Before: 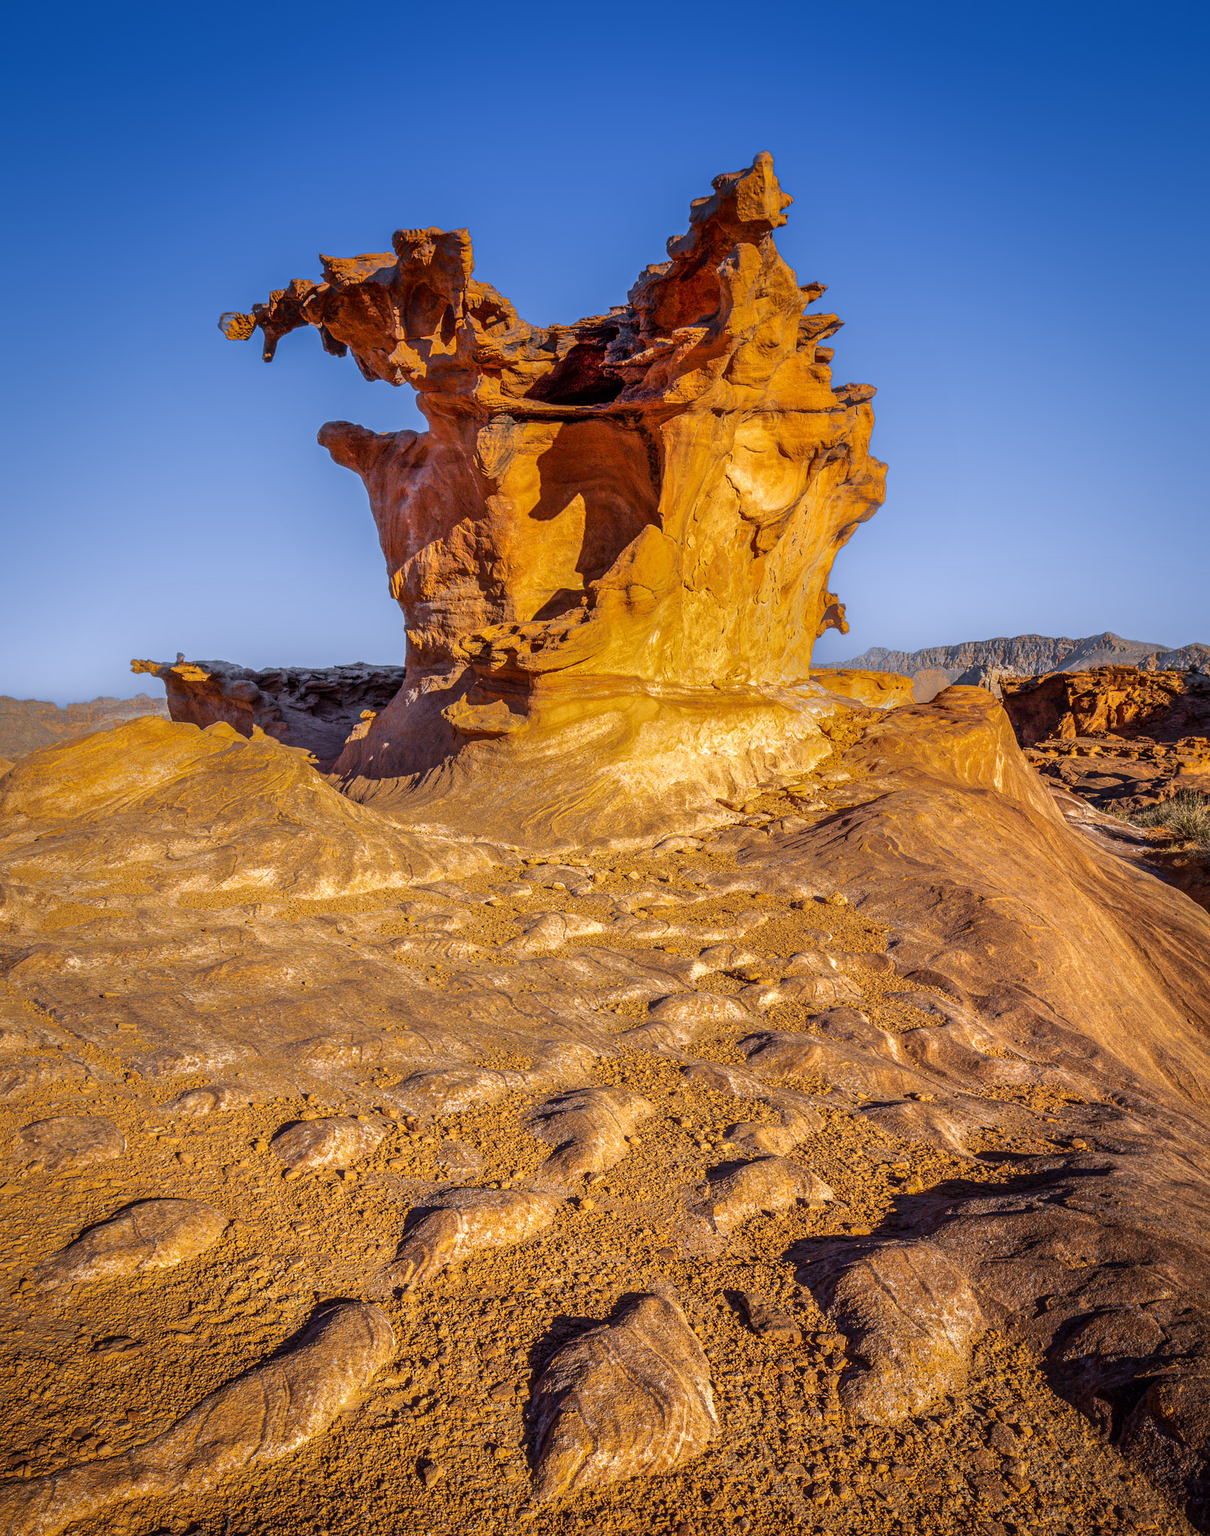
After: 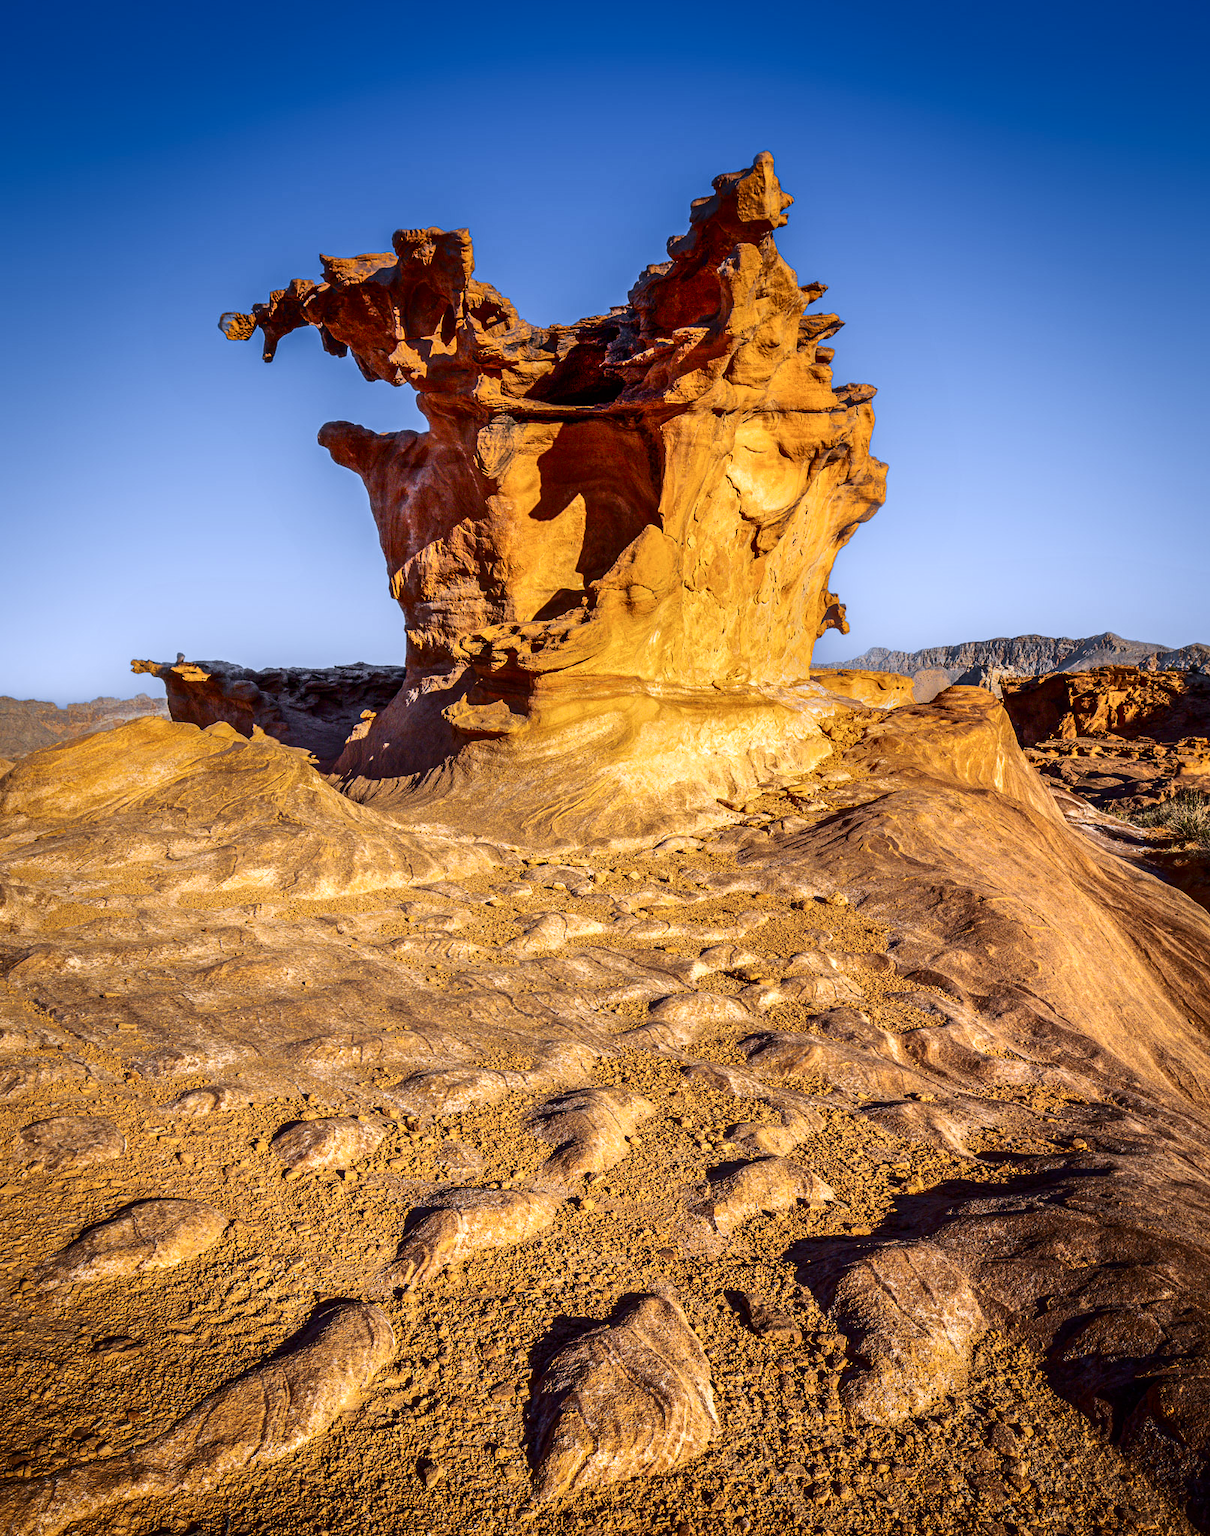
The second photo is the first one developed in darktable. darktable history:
contrast brightness saturation: contrast 0.287
